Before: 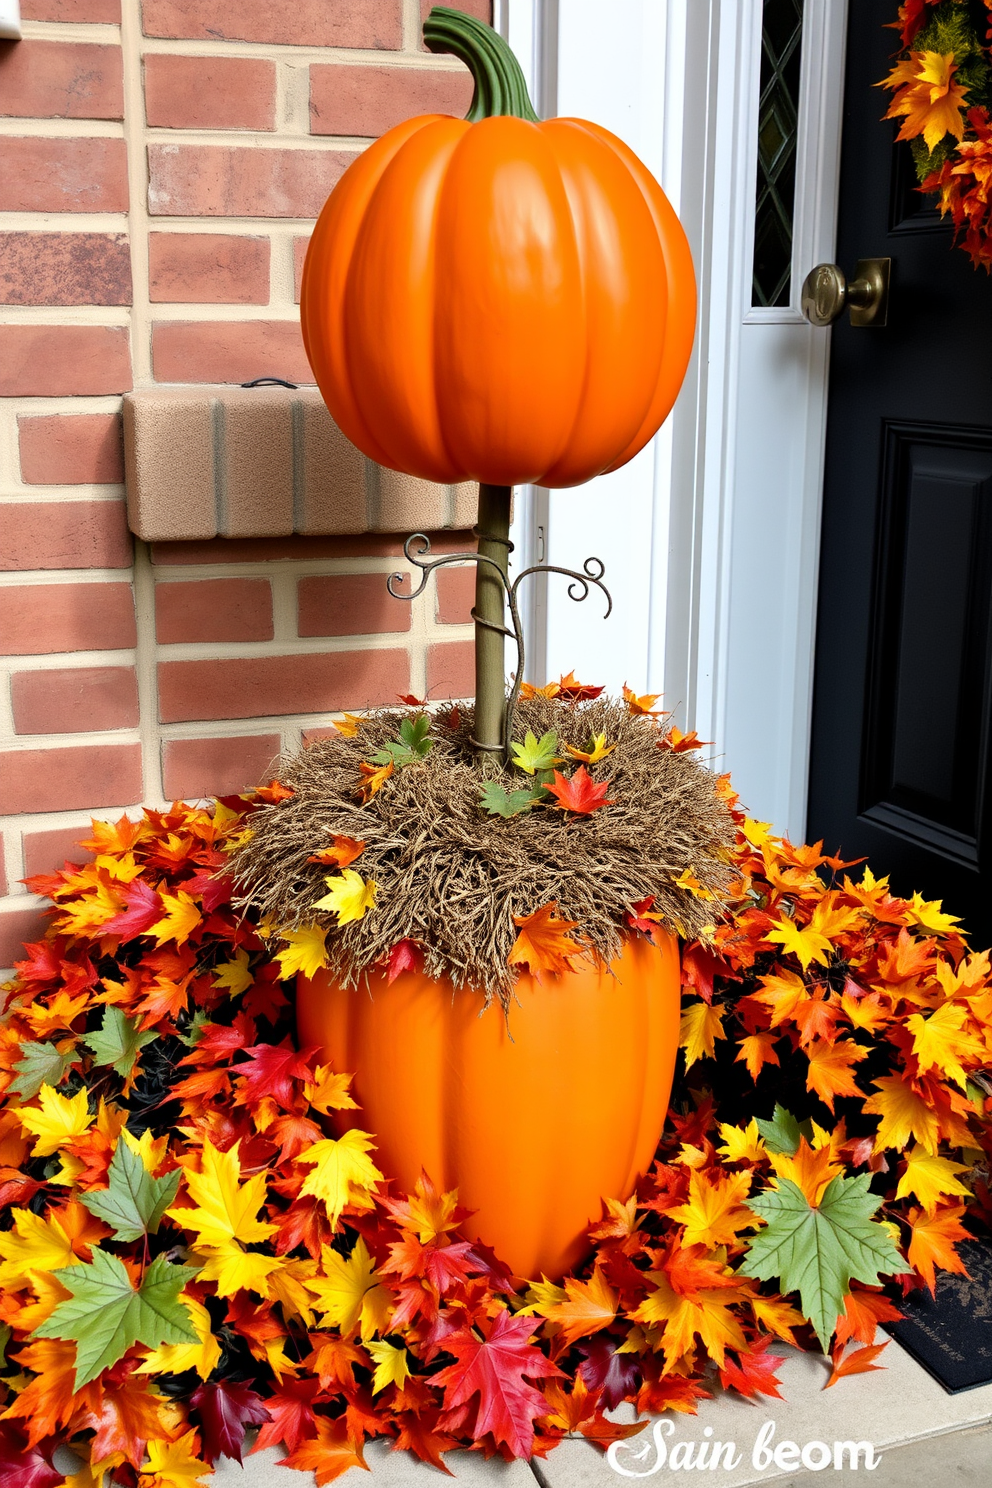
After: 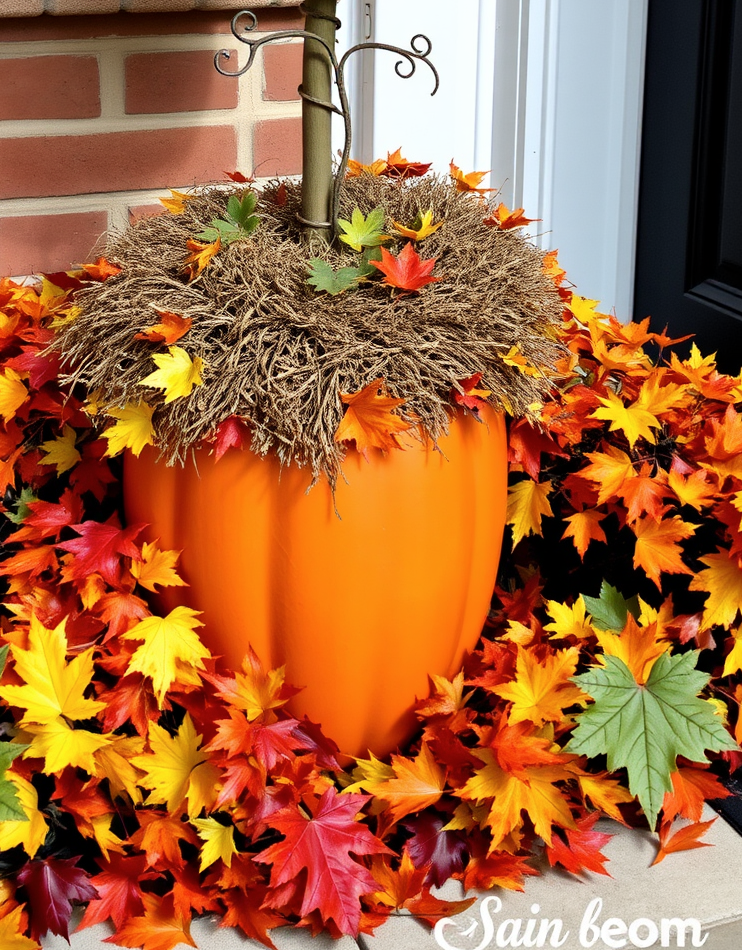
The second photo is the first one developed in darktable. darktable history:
crop and rotate: left 17.471%, top 35.185%, right 7.724%, bottom 0.951%
contrast brightness saturation: saturation -0.029
